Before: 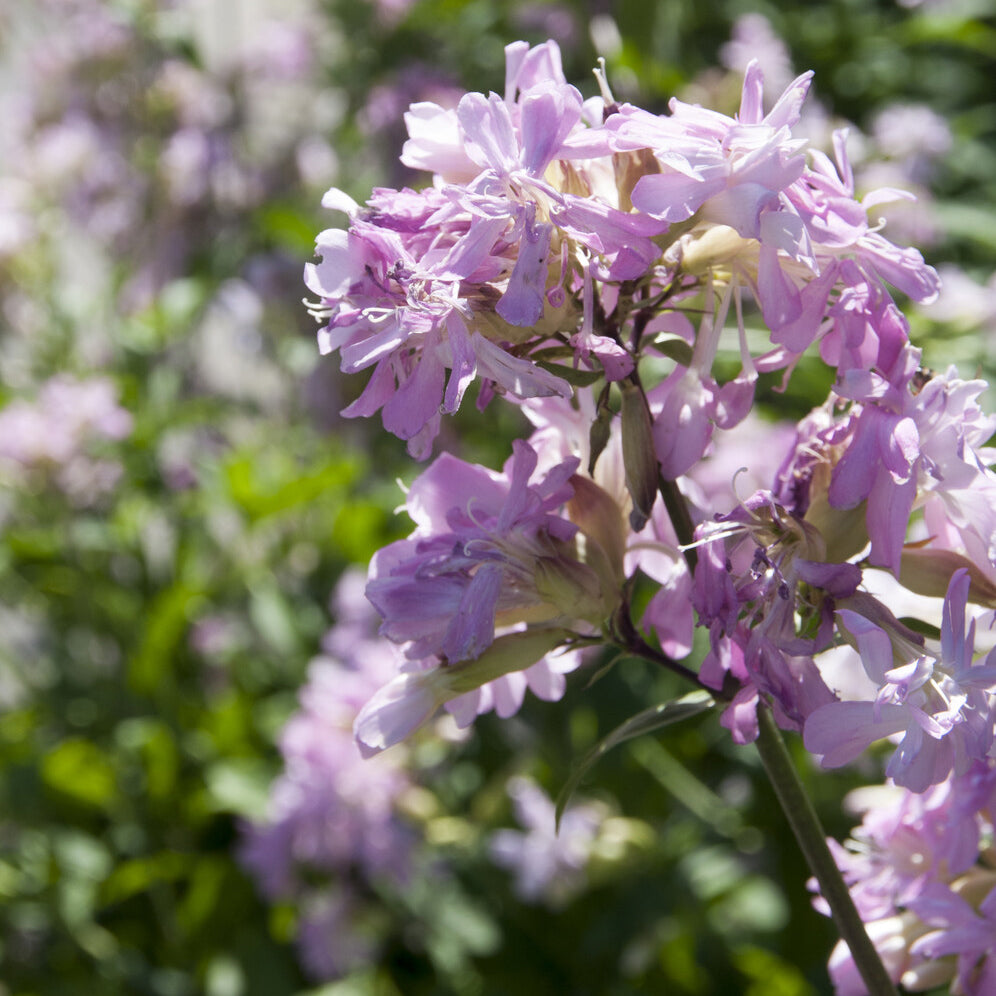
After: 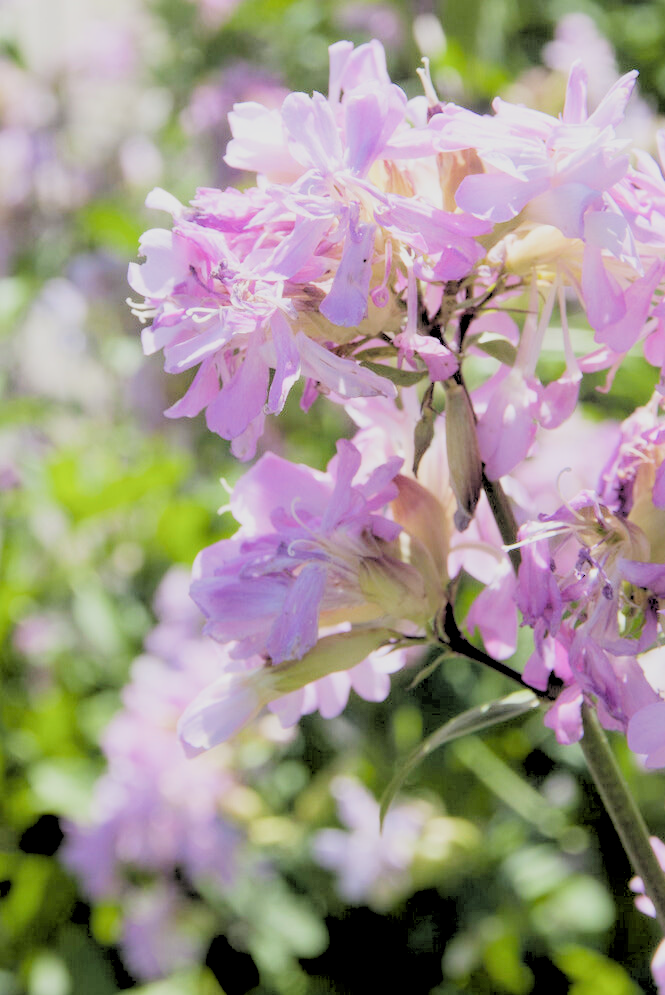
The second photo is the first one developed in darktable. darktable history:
exposure: black level correction -0.001, exposure 0.9 EV, compensate exposure bias true, compensate highlight preservation false
rgb levels: levels [[0.027, 0.429, 0.996], [0, 0.5, 1], [0, 0.5, 1]]
filmic rgb: black relative exposure -16 EV, white relative exposure 6.12 EV, hardness 5.22
crop and rotate: left 17.732%, right 15.423%
